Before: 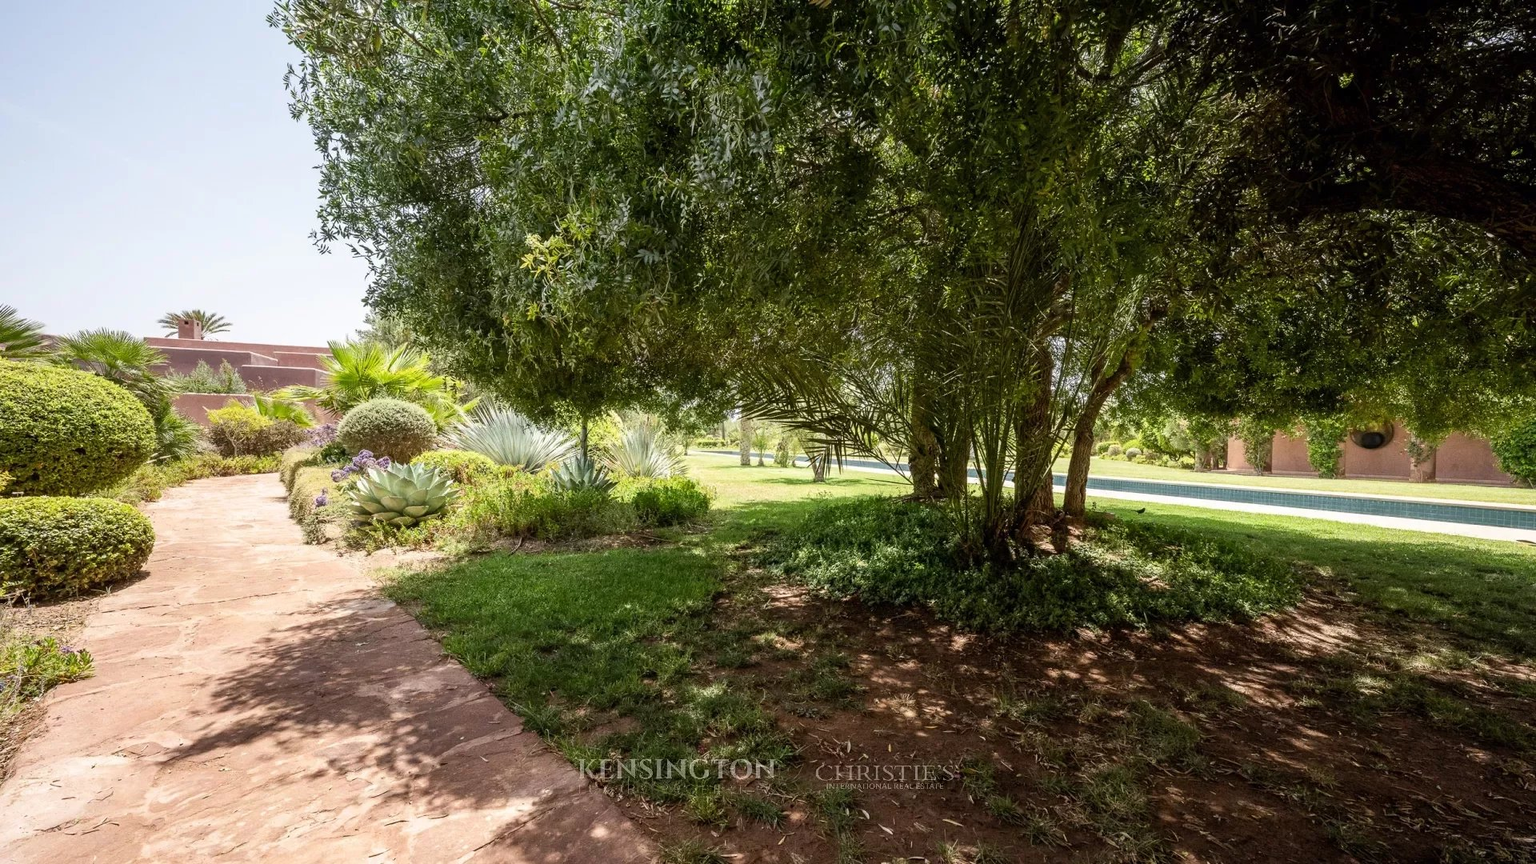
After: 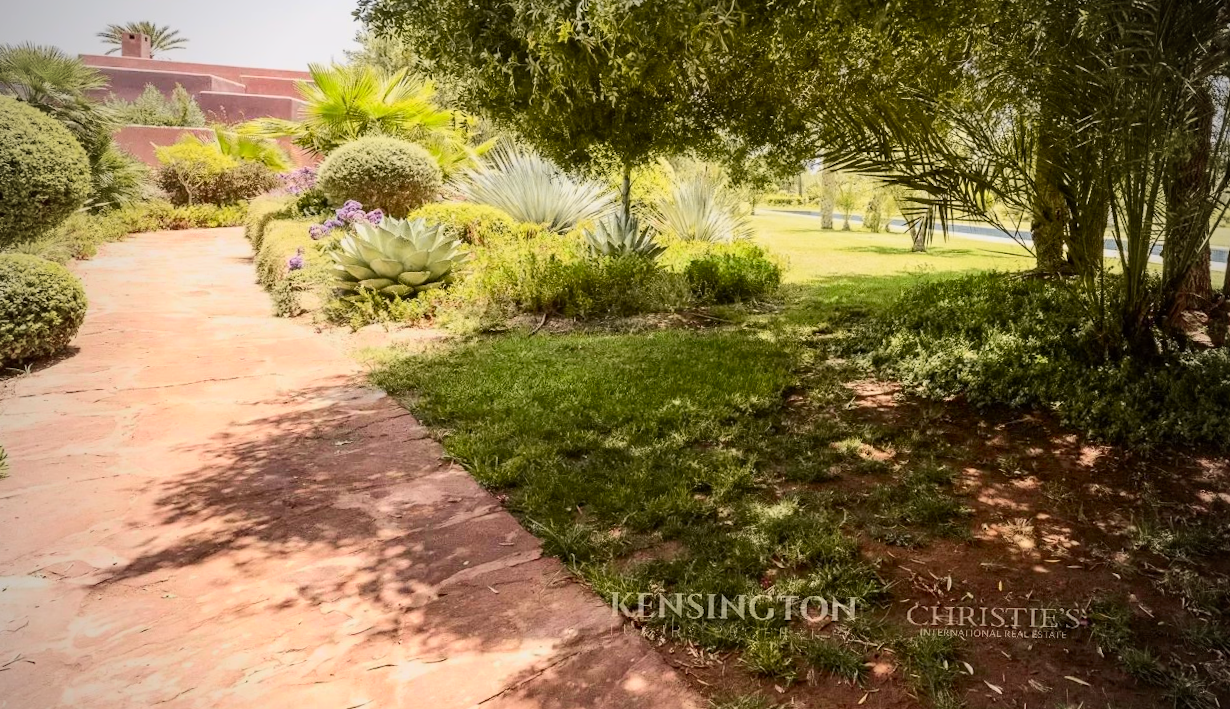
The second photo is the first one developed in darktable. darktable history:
crop and rotate: angle -1.14°, left 3.876%, top 32.029%, right 29.791%
tone curve: curves: ch0 [(0, 0) (0.239, 0.248) (0.508, 0.606) (0.826, 0.855) (1, 0.945)]; ch1 [(0, 0) (0.401, 0.42) (0.442, 0.47) (0.492, 0.498) (0.511, 0.516) (0.555, 0.586) (0.681, 0.739) (1, 1)]; ch2 [(0, 0) (0.411, 0.433) (0.5, 0.504) (0.545, 0.574) (1, 1)], color space Lab, independent channels, preserve colors none
vignetting: fall-off start 73.41%, unbound false
